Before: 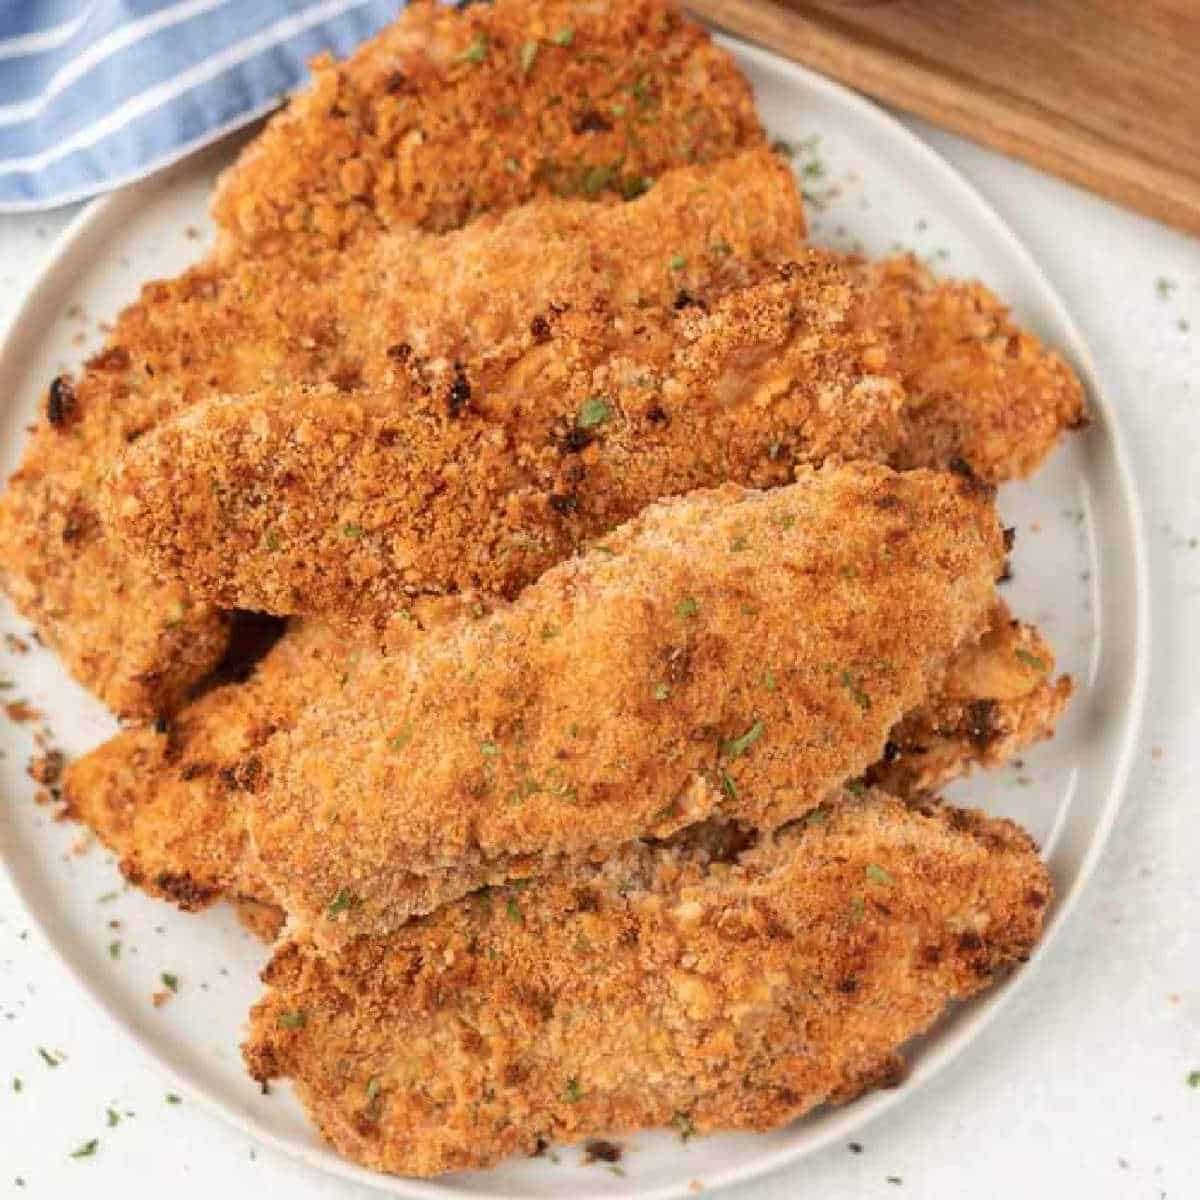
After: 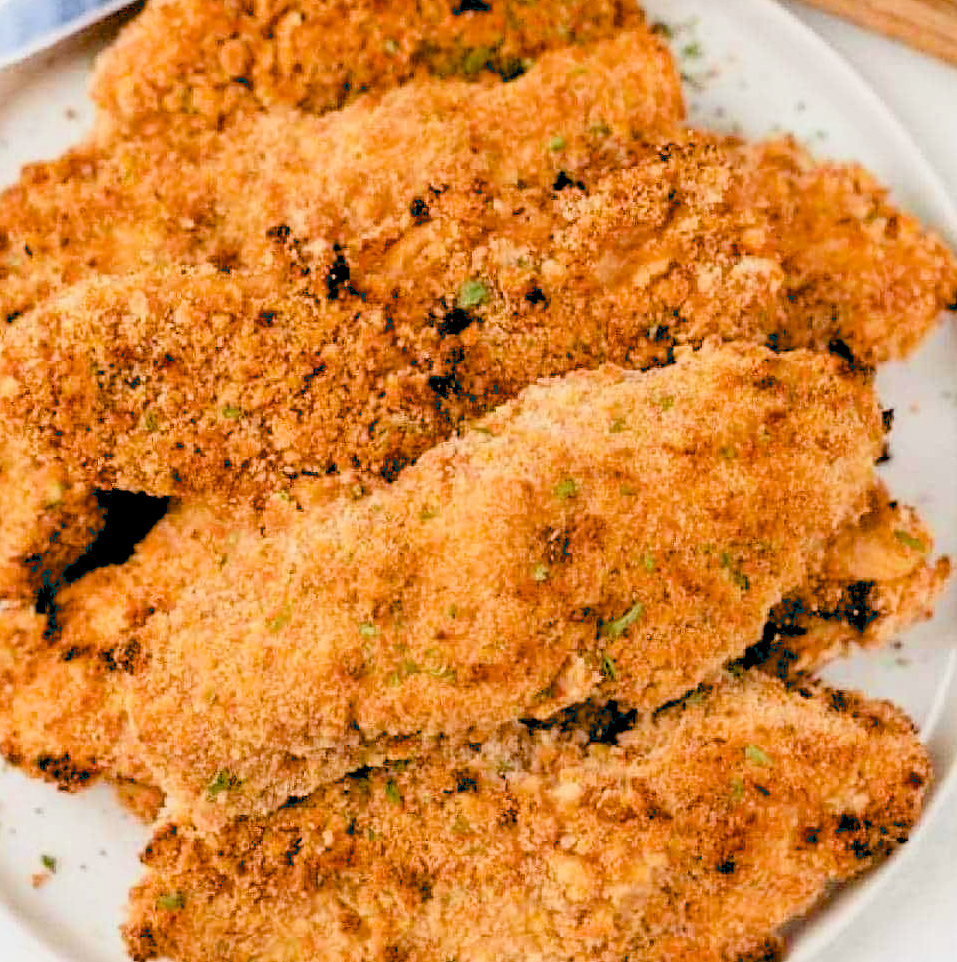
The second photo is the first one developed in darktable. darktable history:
exposure: black level correction 0.038, exposure 0.498 EV, compensate exposure bias true, compensate highlight preservation false
filmic rgb: black relative exposure -7.75 EV, white relative exposure 4.38 EV, threshold 3.01 EV, target black luminance 0%, hardness 3.75, latitude 50.66%, contrast 1.075, highlights saturation mix 8.69%, shadows ↔ highlights balance -0.246%, enable highlight reconstruction true
crop and rotate: left 10.097%, top 9.999%, right 10.098%, bottom 9.766%
